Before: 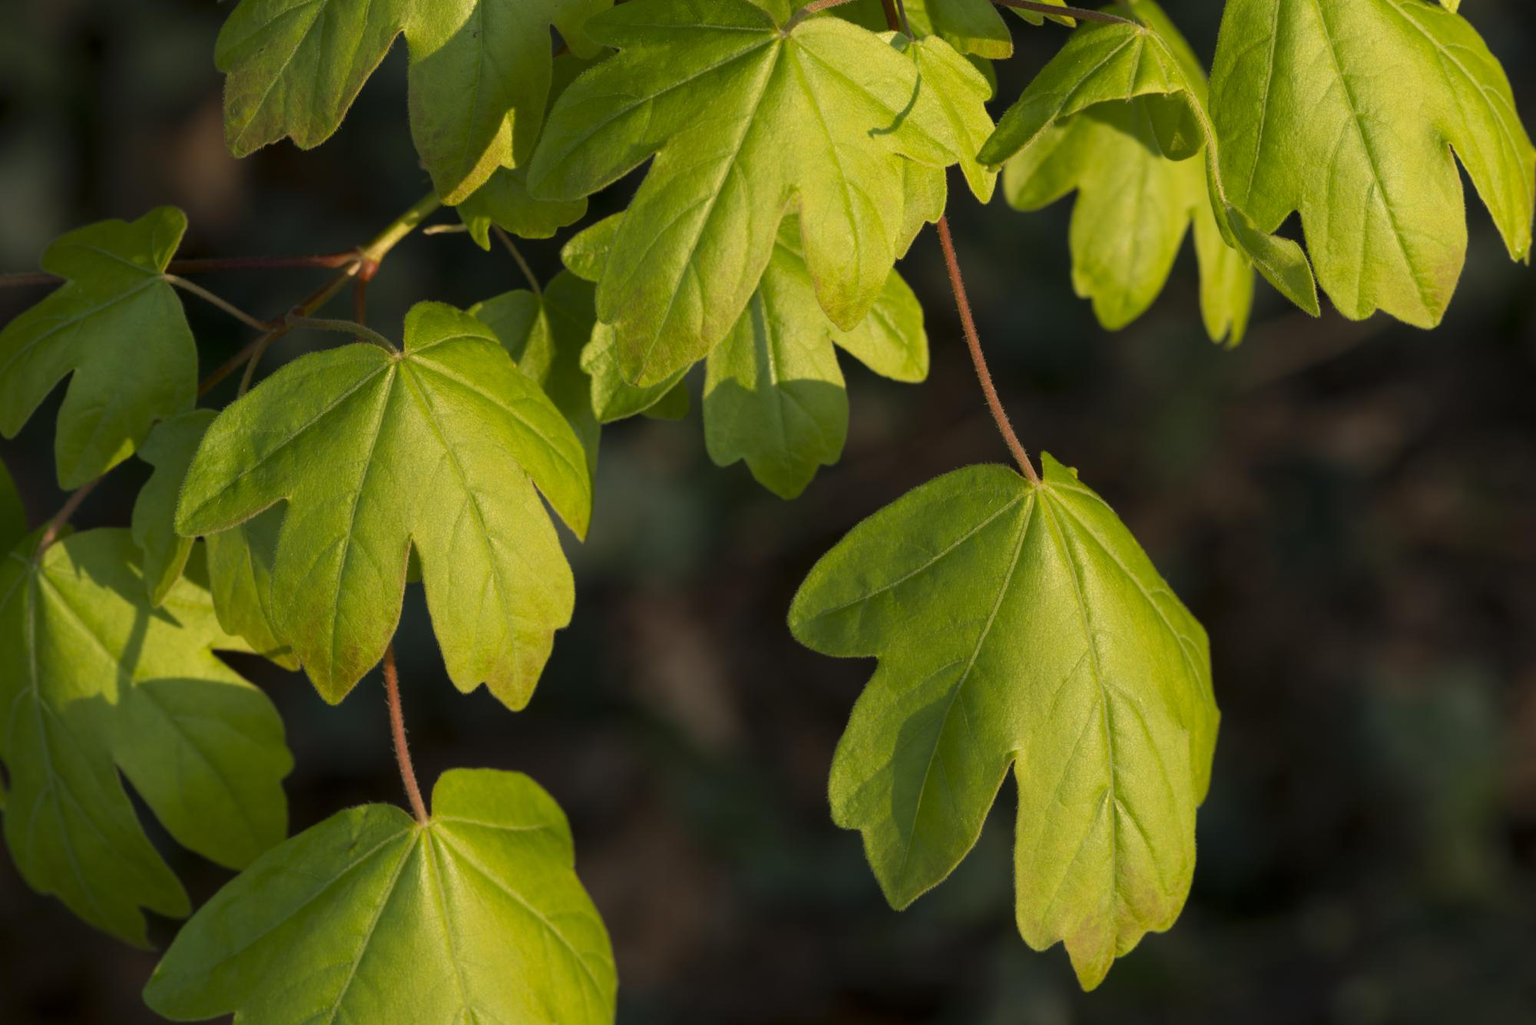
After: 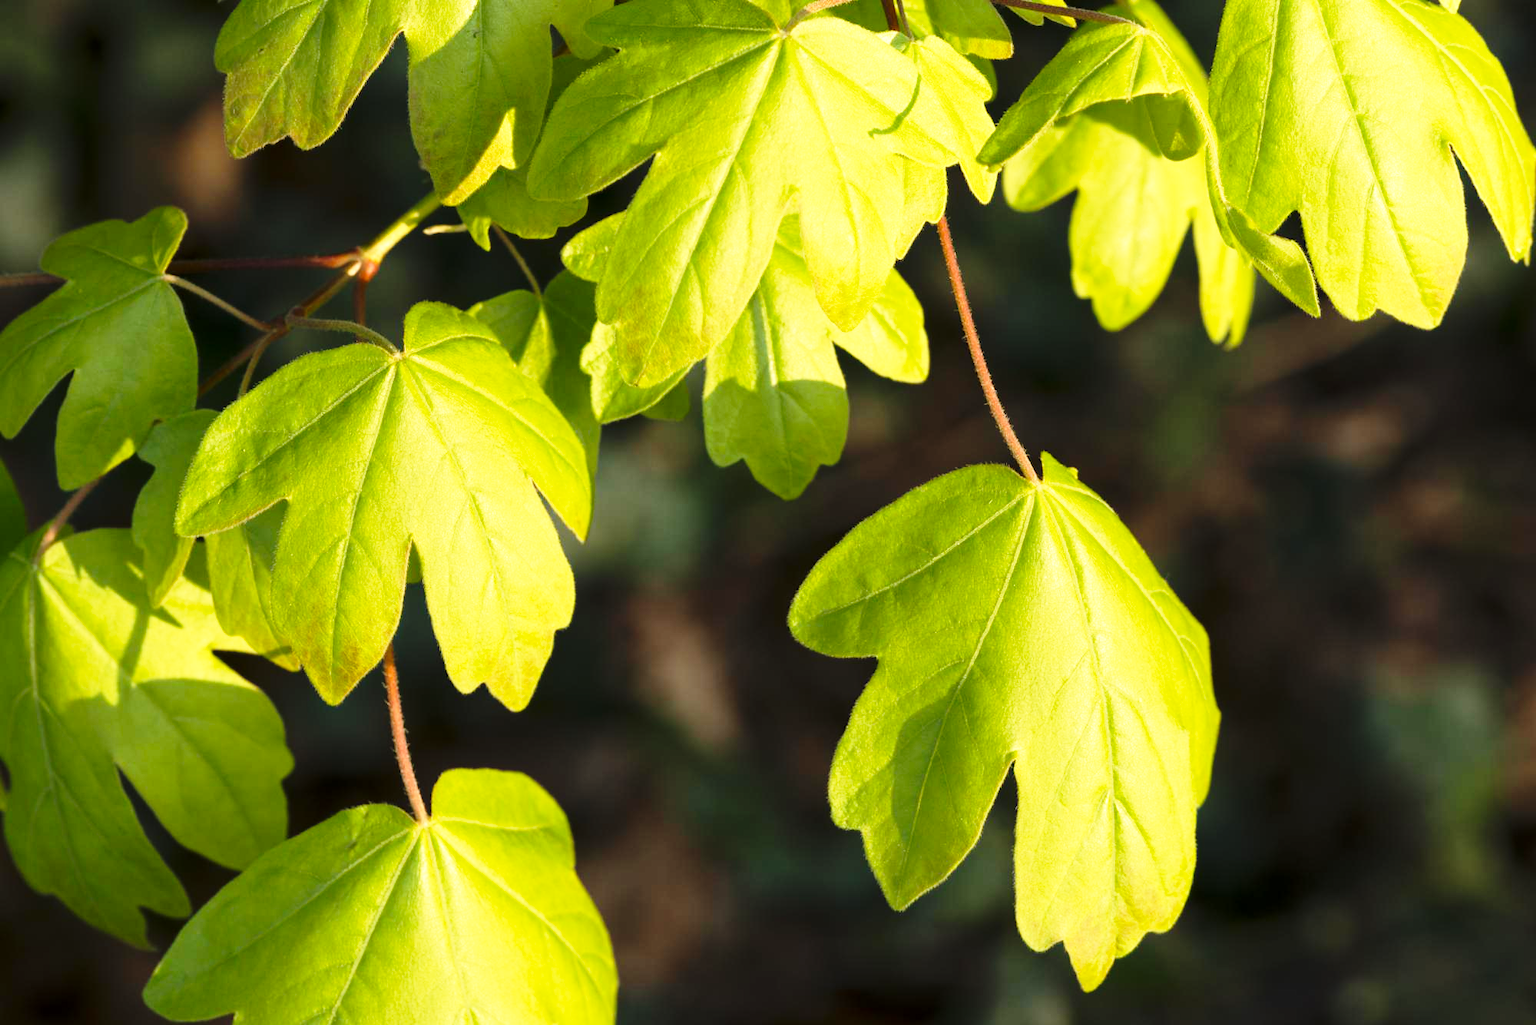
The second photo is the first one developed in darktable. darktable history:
exposure: black level correction 0.001, exposure 0.5 EV, compensate exposure bias true, compensate highlight preservation false
base curve: curves: ch0 [(0, 0) (0.026, 0.03) (0.109, 0.232) (0.351, 0.748) (0.669, 0.968) (1, 1)], preserve colors none
